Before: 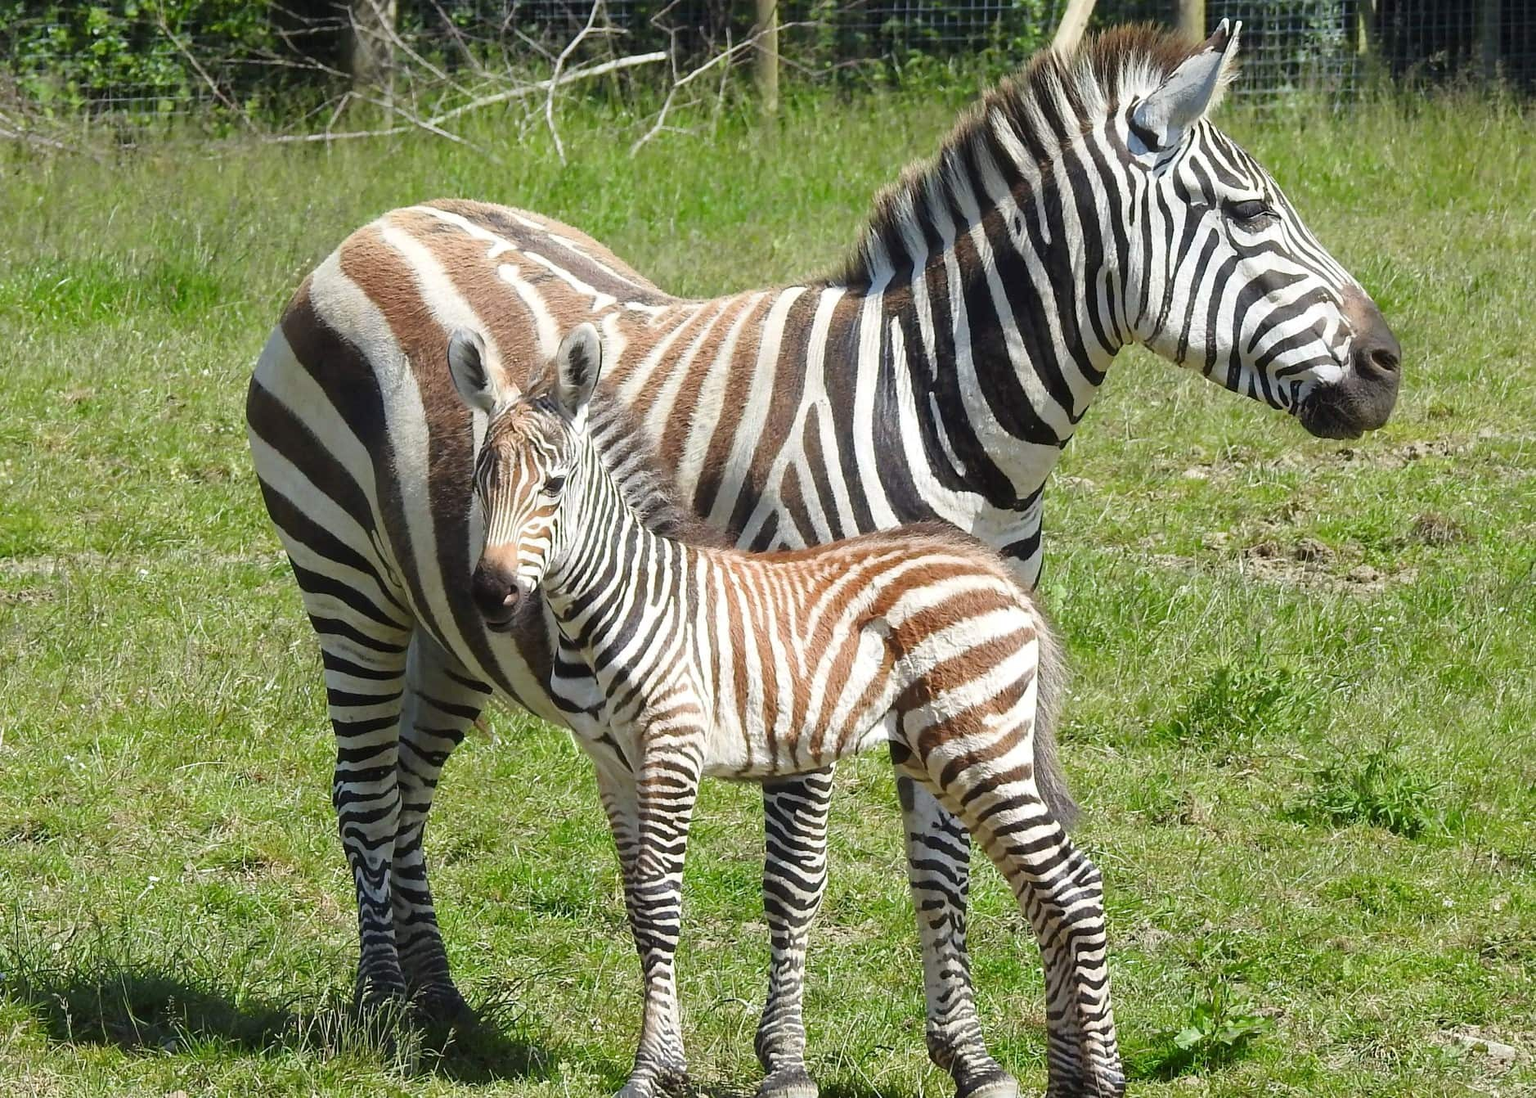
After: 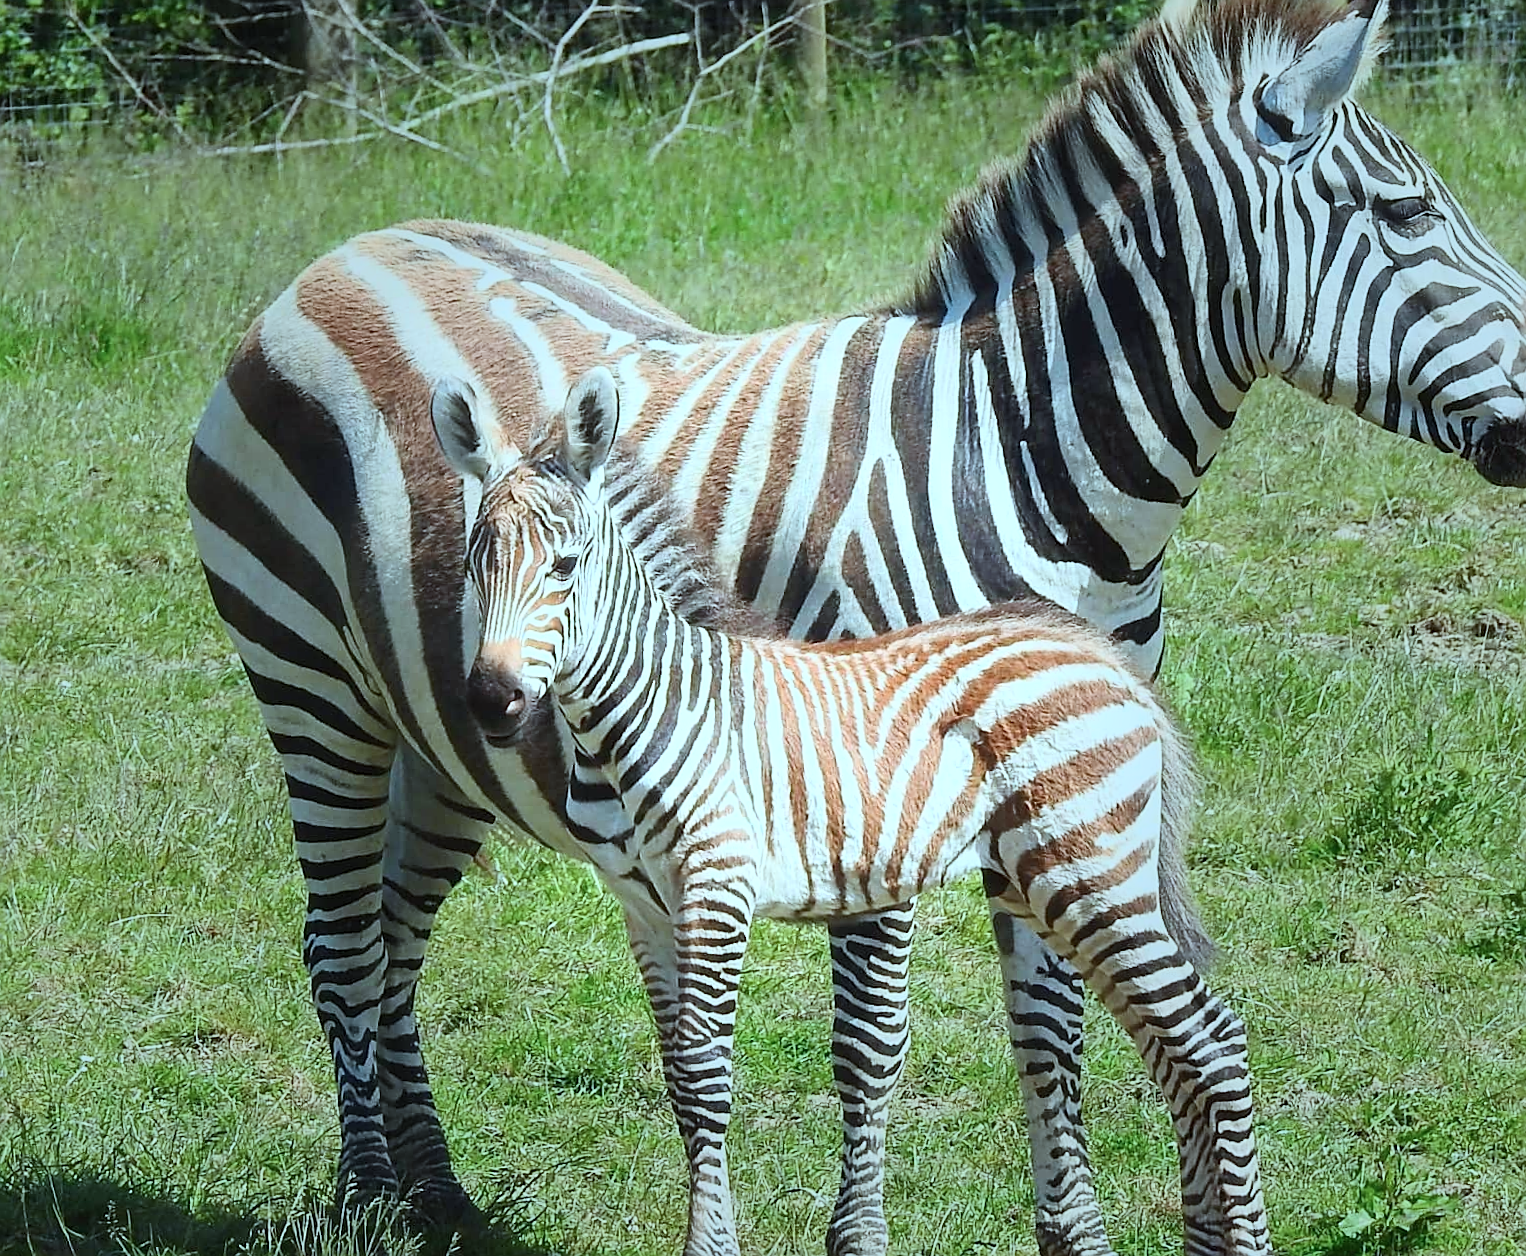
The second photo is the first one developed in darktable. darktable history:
sharpen: radius 1.95
crop and rotate: angle 1.36°, left 4.507%, top 0.91%, right 11.547%, bottom 2.416%
color correction: highlights a* -11.59, highlights b* -15.38
contrast brightness saturation: contrast 0.2, brightness 0.148, saturation 0.145
vignetting: fall-off start 31.48%, fall-off radius 34.44%, brightness -0.302, saturation -0.065
